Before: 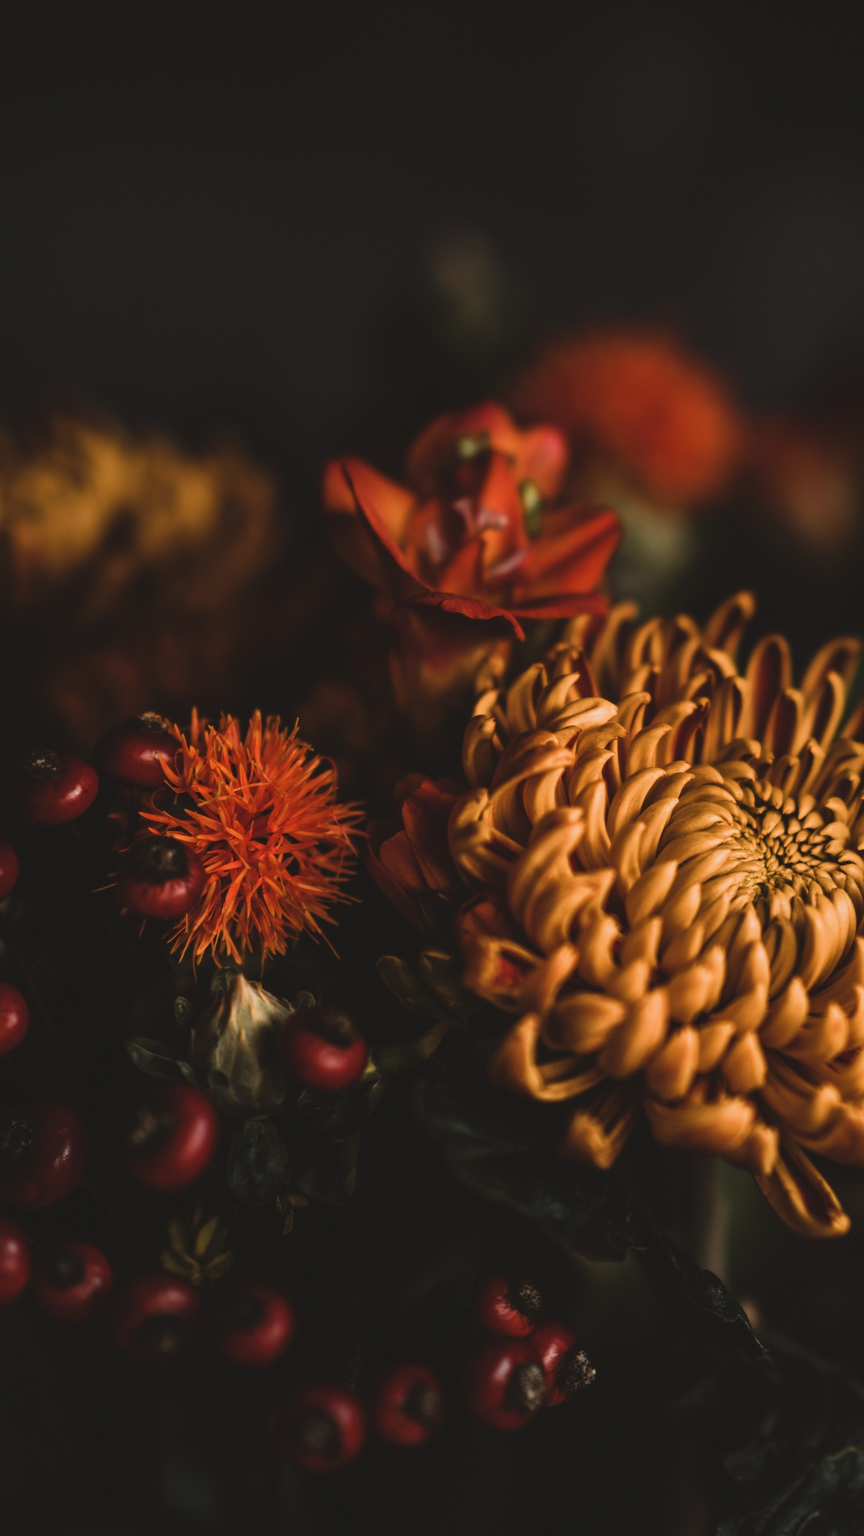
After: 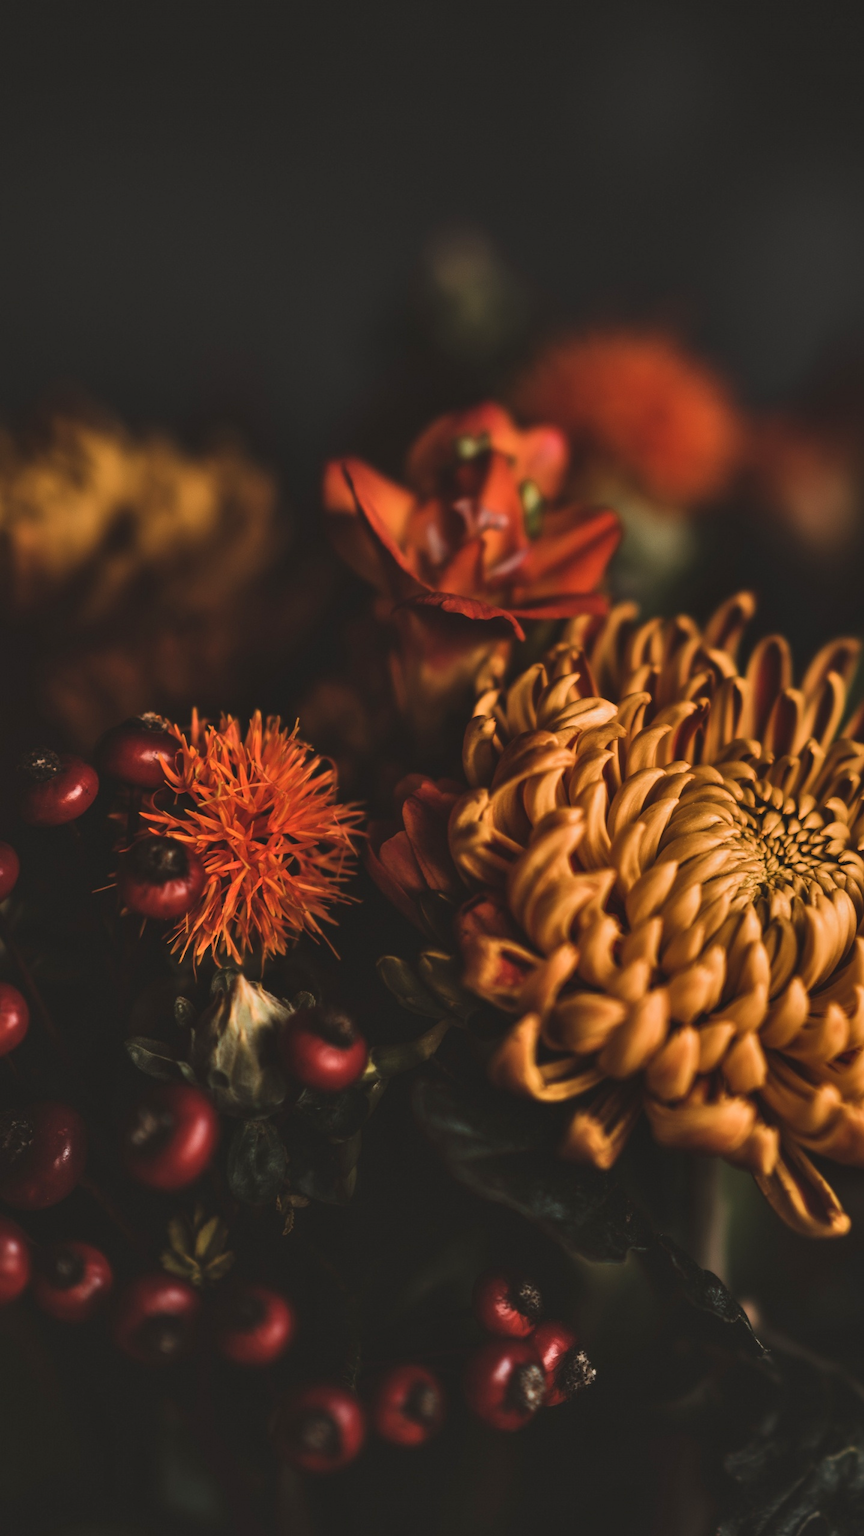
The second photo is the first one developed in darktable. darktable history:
shadows and highlights: radius 108.9, shadows 40.68, highlights -72.84, low approximation 0.01, soften with gaussian
